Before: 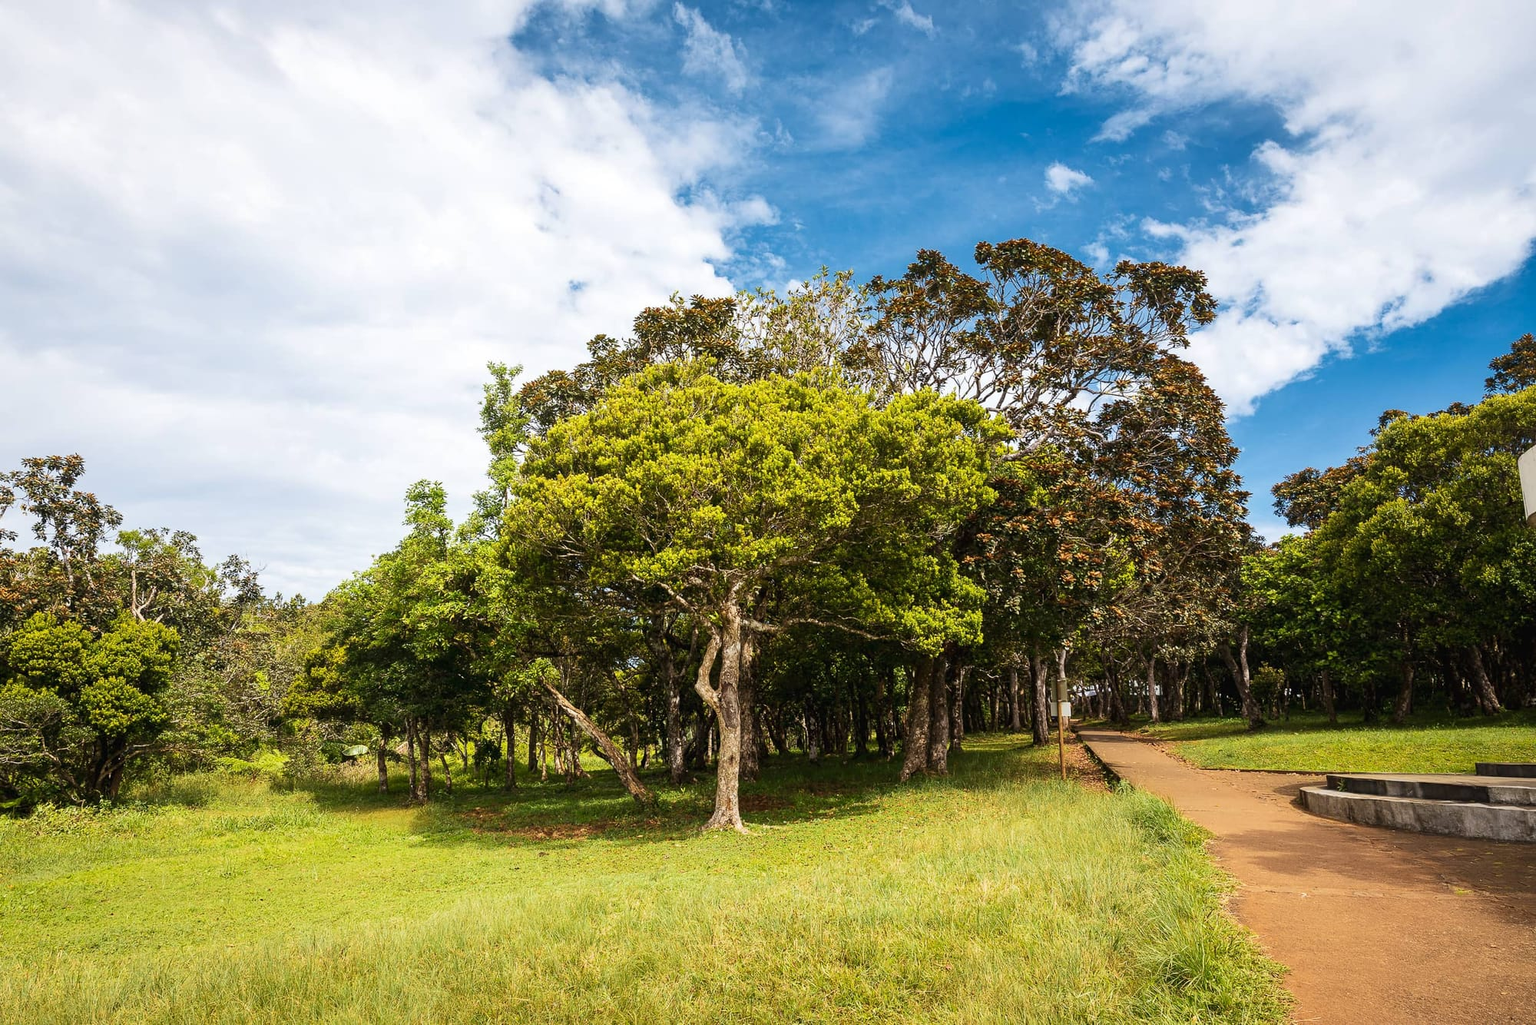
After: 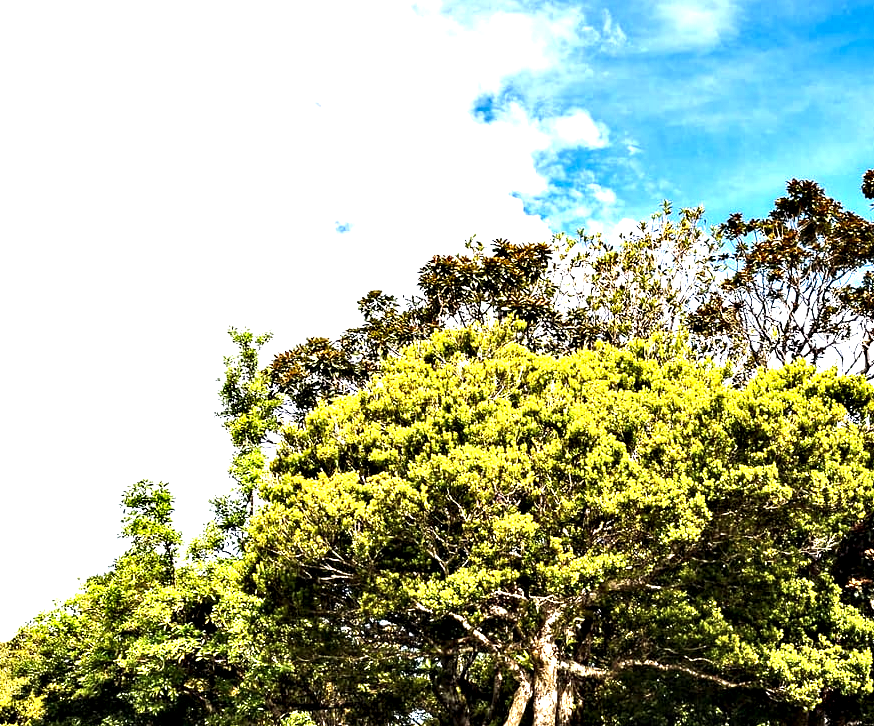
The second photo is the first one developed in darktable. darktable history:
tone equalizer: -8 EV -0.727 EV, -7 EV -0.722 EV, -6 EV -0.578 EV, -5 EV -0.393 EV, -3 EV 0.37 EV, -2 EV 0.6 EV, -1 EV 0.678 EV, +0 EV 0.746 EV, edges refinement/feathering 500, mask exposure compensation -1.57 EV, preserve details no
exposure: black level correction -0.002, exposure 0.542 EV, compensate exposure bias true, compensate highlight preservation false
crop: left 20.353%, top 10.908%, right 35.942%, bottom 34.643%
contrast equalizer: y [[0.6 ×6], [0.55 ×6], [0 ×6], [0 ×6], [0 ×6]]
